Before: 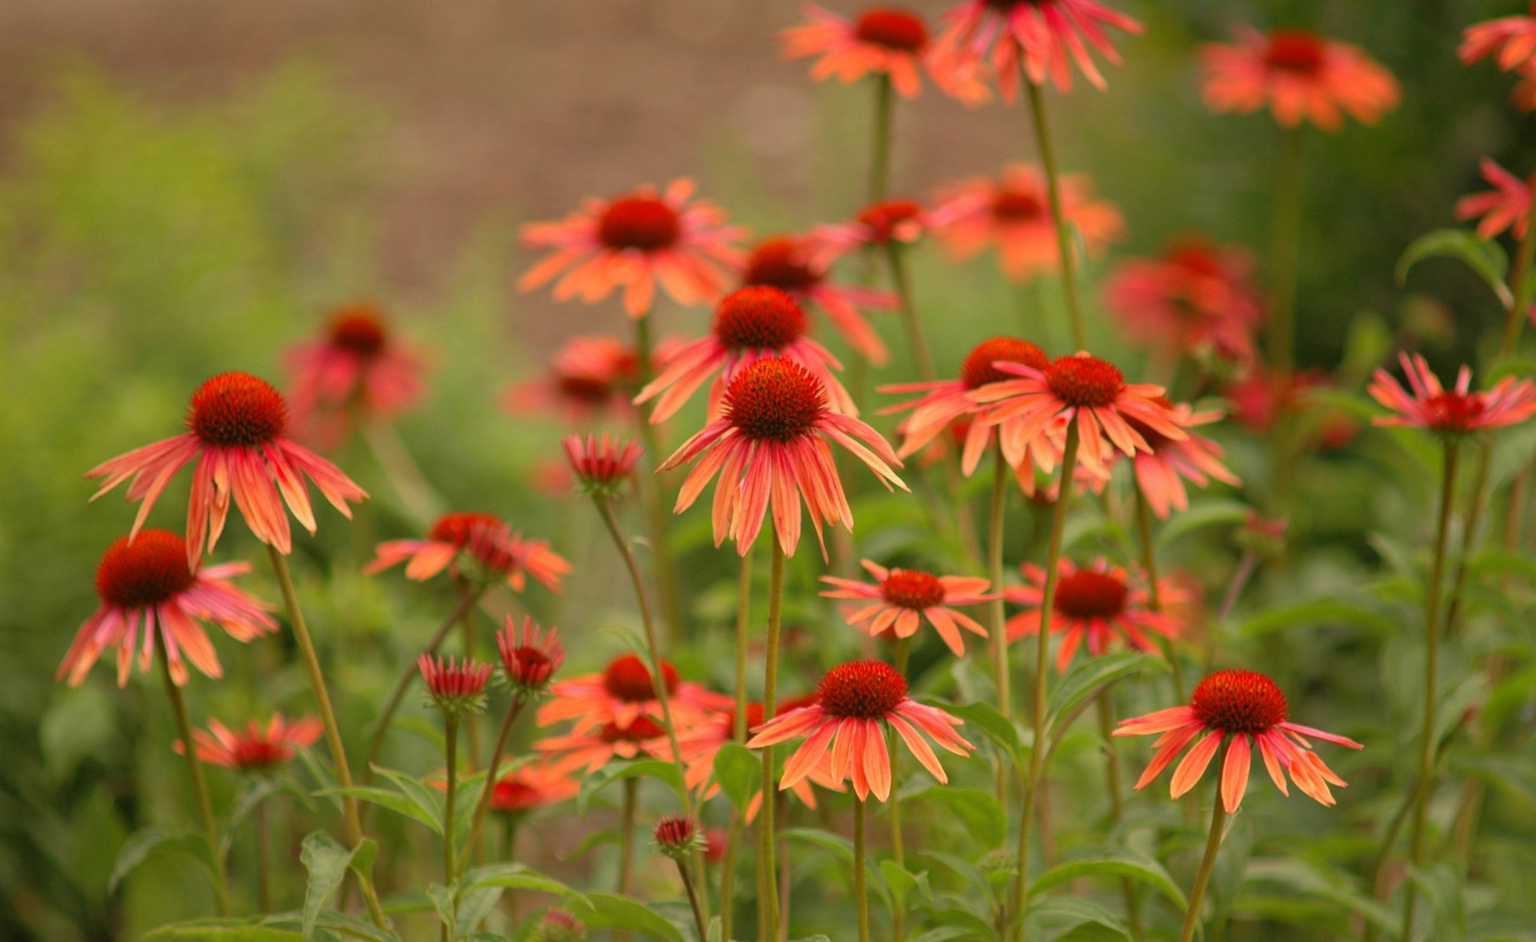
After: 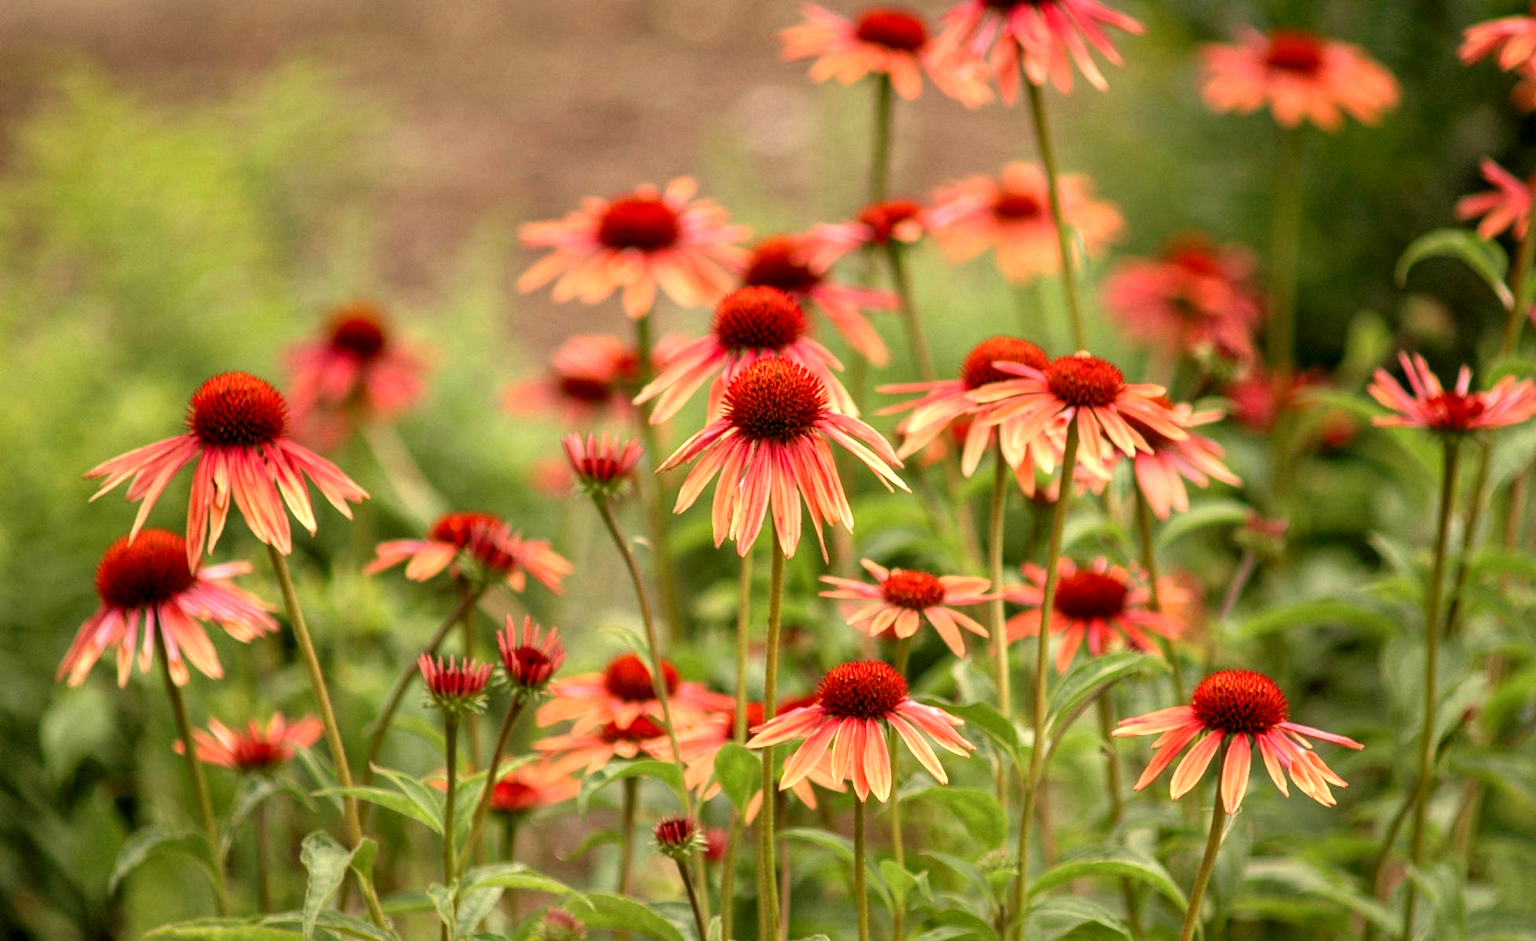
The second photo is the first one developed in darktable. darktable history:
local contrast: highlights 79%, shadows 56%, detail 174%, midtone range 0.433
exposure: black level correction 0, exposure 0.499 EV, compensate exposure bias true, compensate highlight preservation false
